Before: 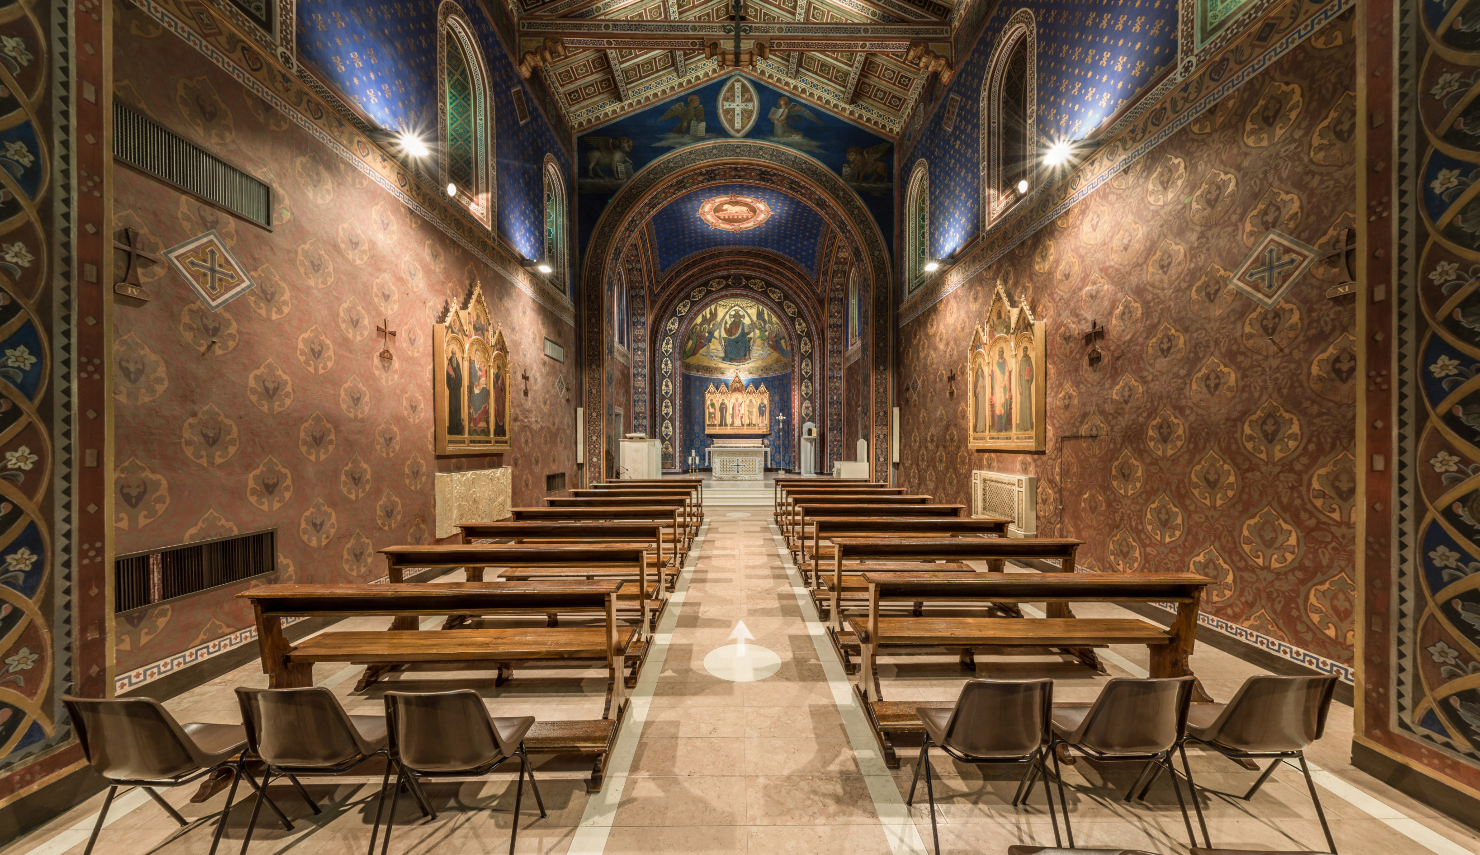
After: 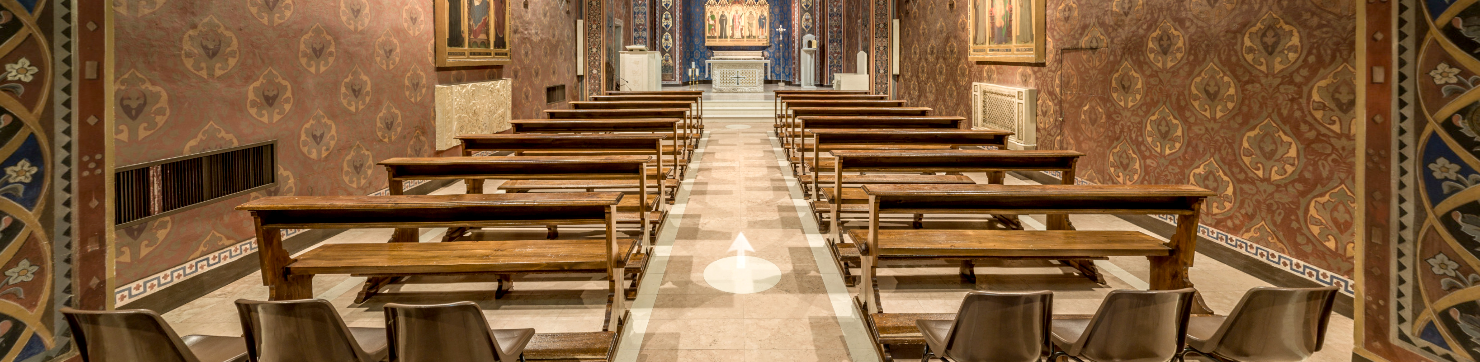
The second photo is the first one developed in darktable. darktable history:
exposure: black level correction 0.003, exposure 0.145 EV, compensate exposure bias true, compensate highlight preservation false
crop: top 45.409%, bottom 12.249%
